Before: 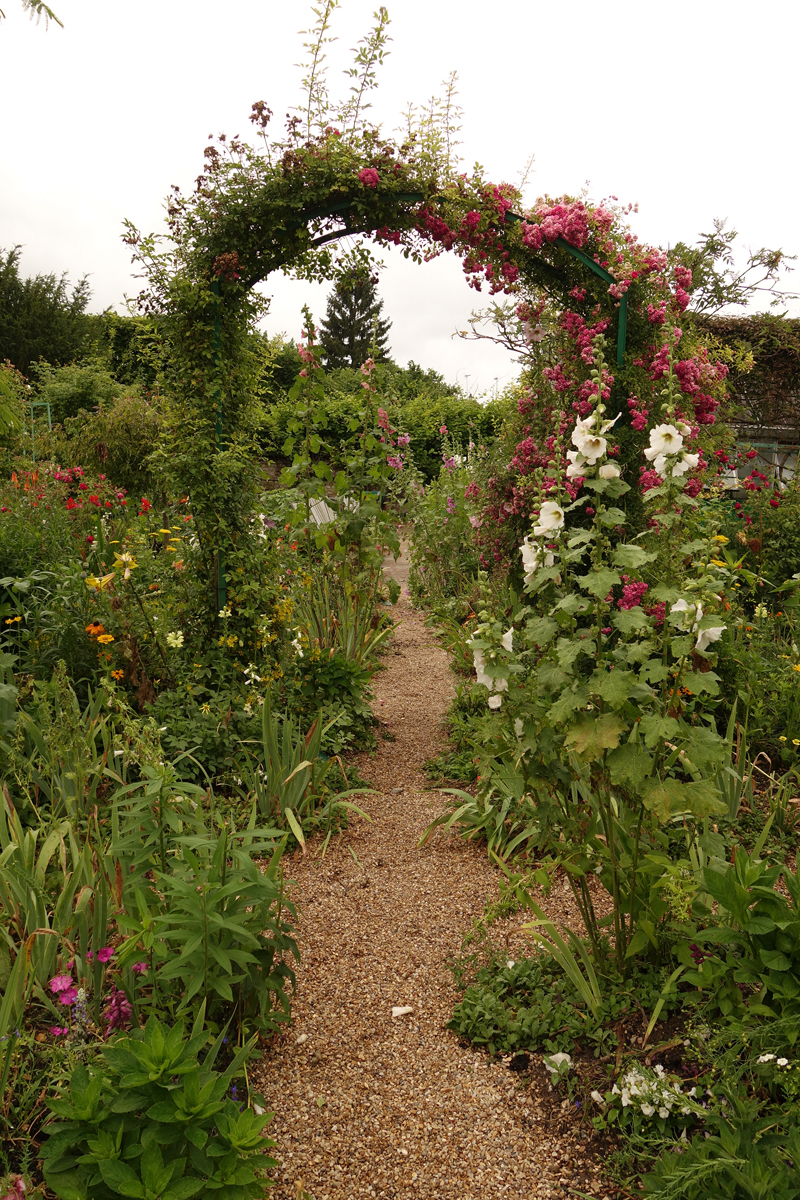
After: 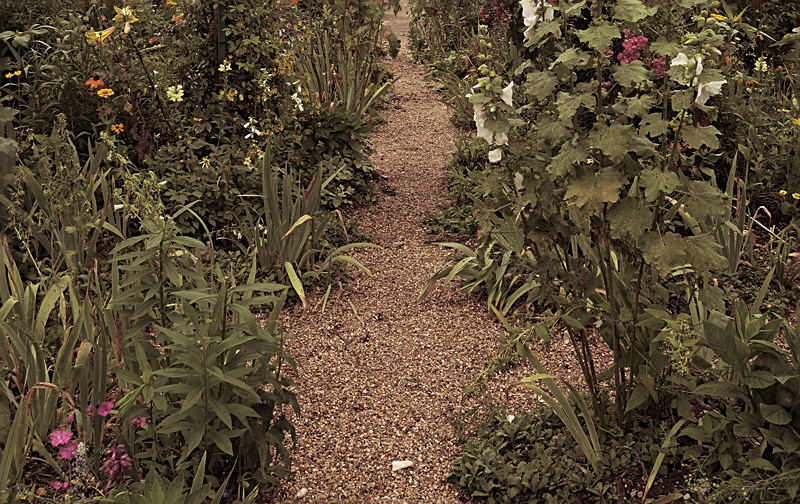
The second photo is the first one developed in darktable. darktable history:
sharpen: on, module defaults
crop: top 45.551%, bottom 12.262%
split-toning: shadows › saturation 0.24, highlights › hue 54°, highlights › saturation 0.24
